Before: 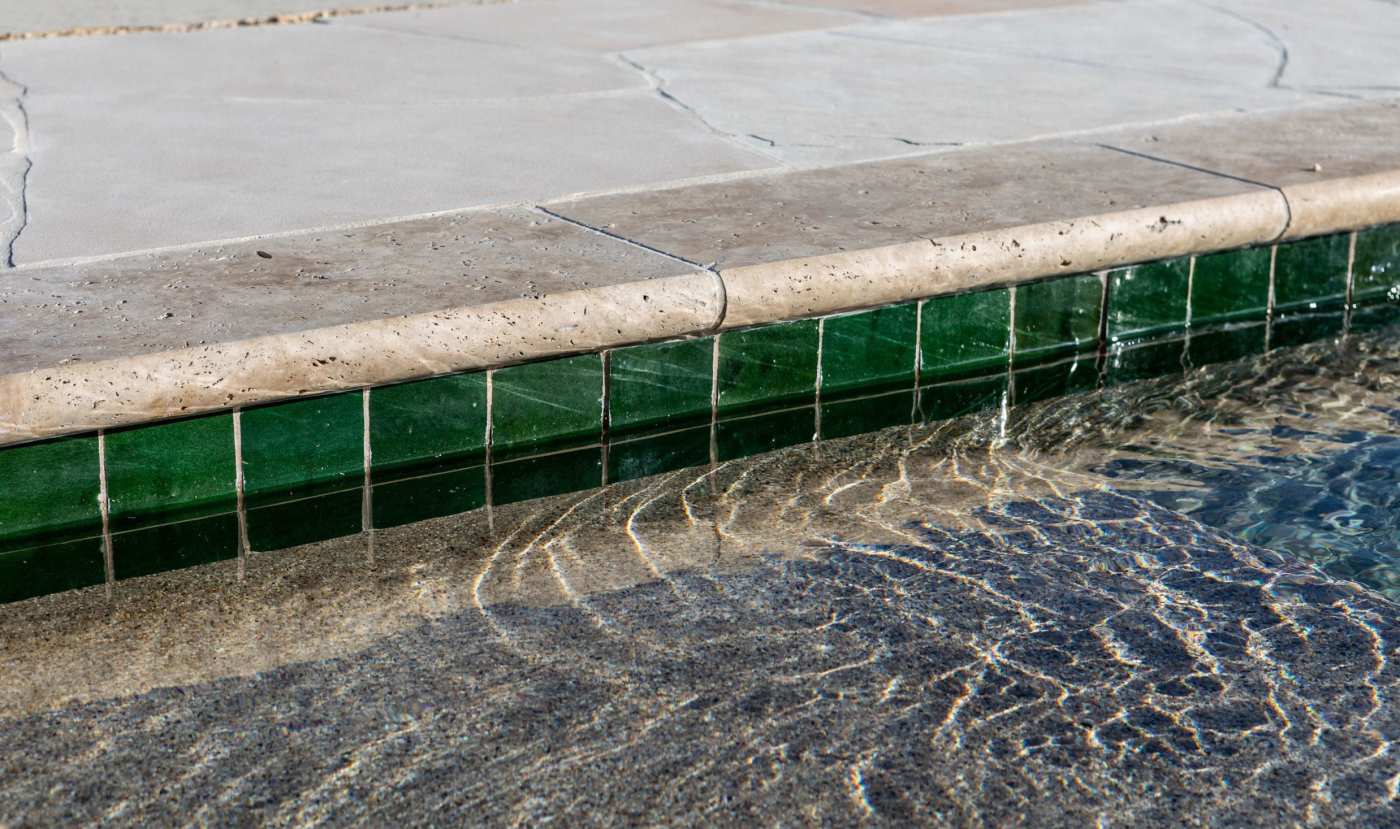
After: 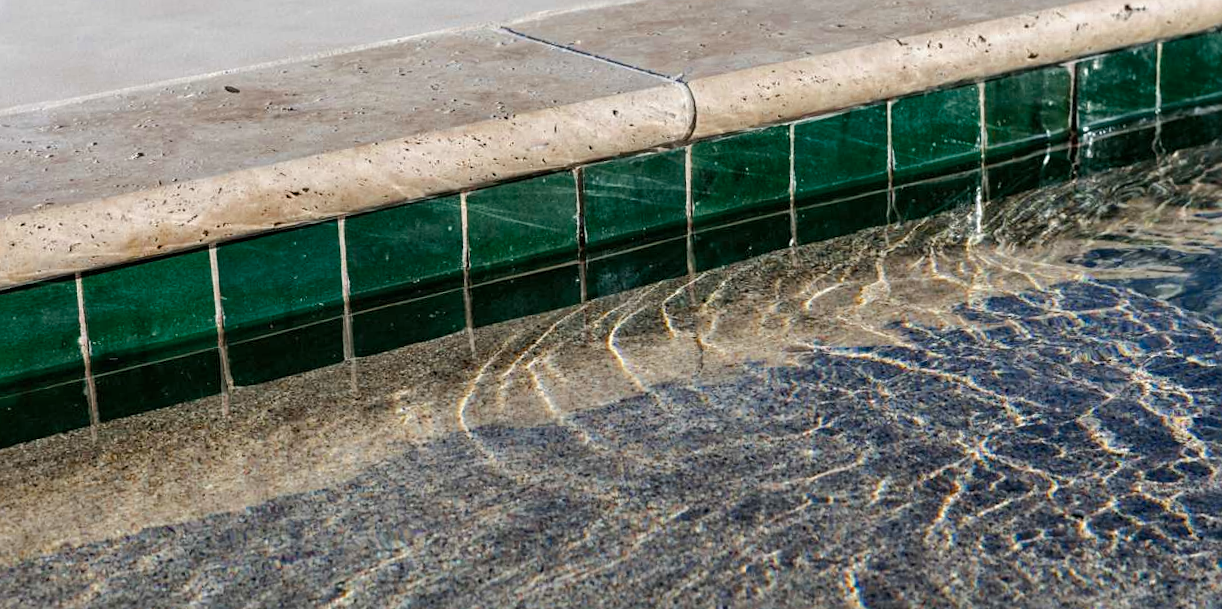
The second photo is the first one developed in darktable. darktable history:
crop: top 20.916%, right 9.437%, bottom 0.316%
color balance rgb: perceptual saturation grading › global saturation 25%, perceptual brilliance grading › mid-tones 10%, perceptual brilliance grading › shadows 15%, global vibrance 20%
rotate and perspective: rotation -3°, crop left 0.031, crop right 0.968, crop top 0.07, crop bottom 0.93
color zones: curves: ch0 [(0, 0.5) (0.125, 0.4) (0.25, 0.5) (0.375, 0.4) (0.5, 0.4) (0.625, 0.35) (0.75, 0.35) (0.875, 0.5)]; ch1 [(0, 0.35) (0.125, 0.45) (0.25, 0.35) (0.375, 0.35) (0.5, 0.35) (0.625, 0.35) (0.75, 0.45) (0.875, 0.35)]; ch2 [(0, 0.6) (0.125, 0.5) (0.25, 0.5) (0.375, 0.6) (0.5, 0.6) (0.625, 0.5) (0.75, 0.5) (0.875, 0.5)]
sharpen: amount 0.2
